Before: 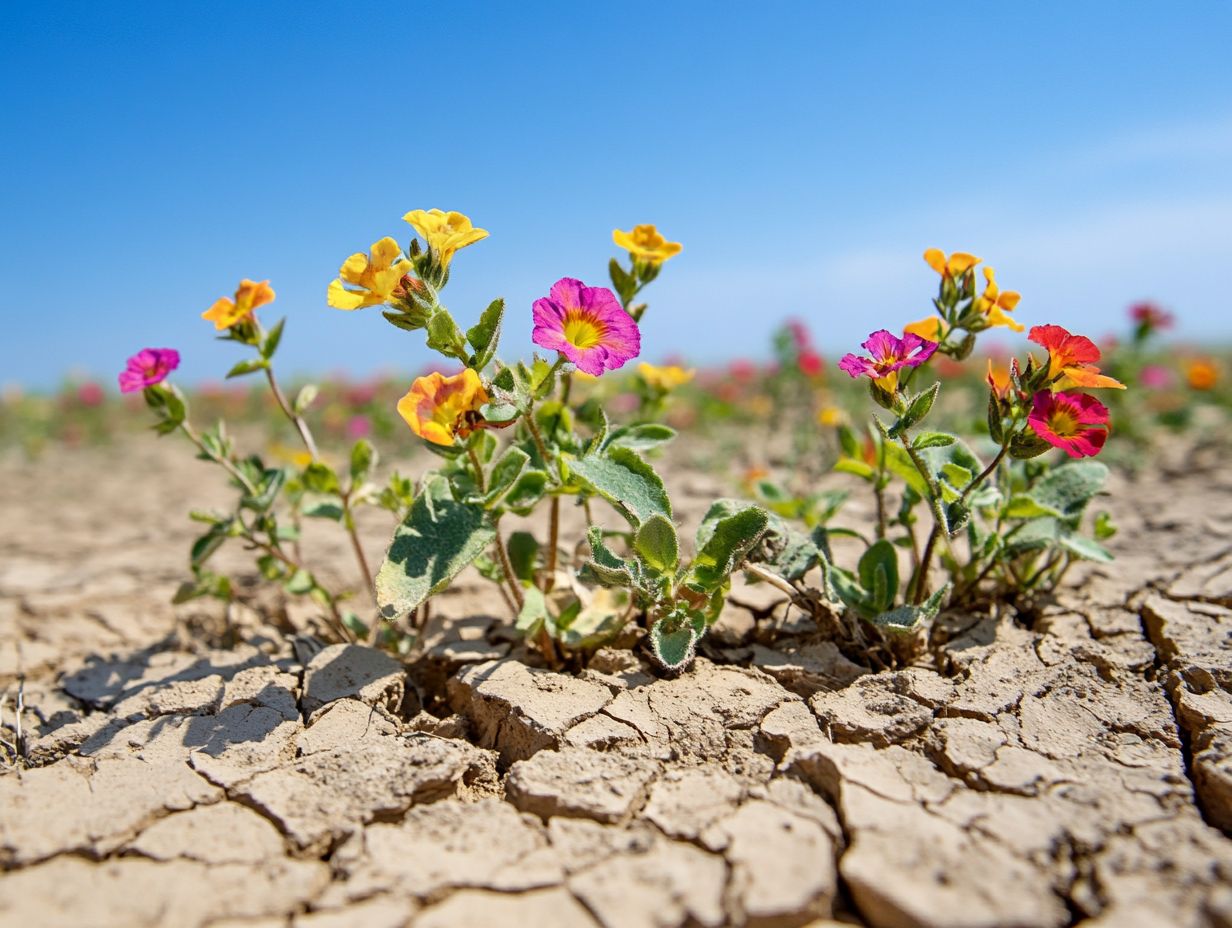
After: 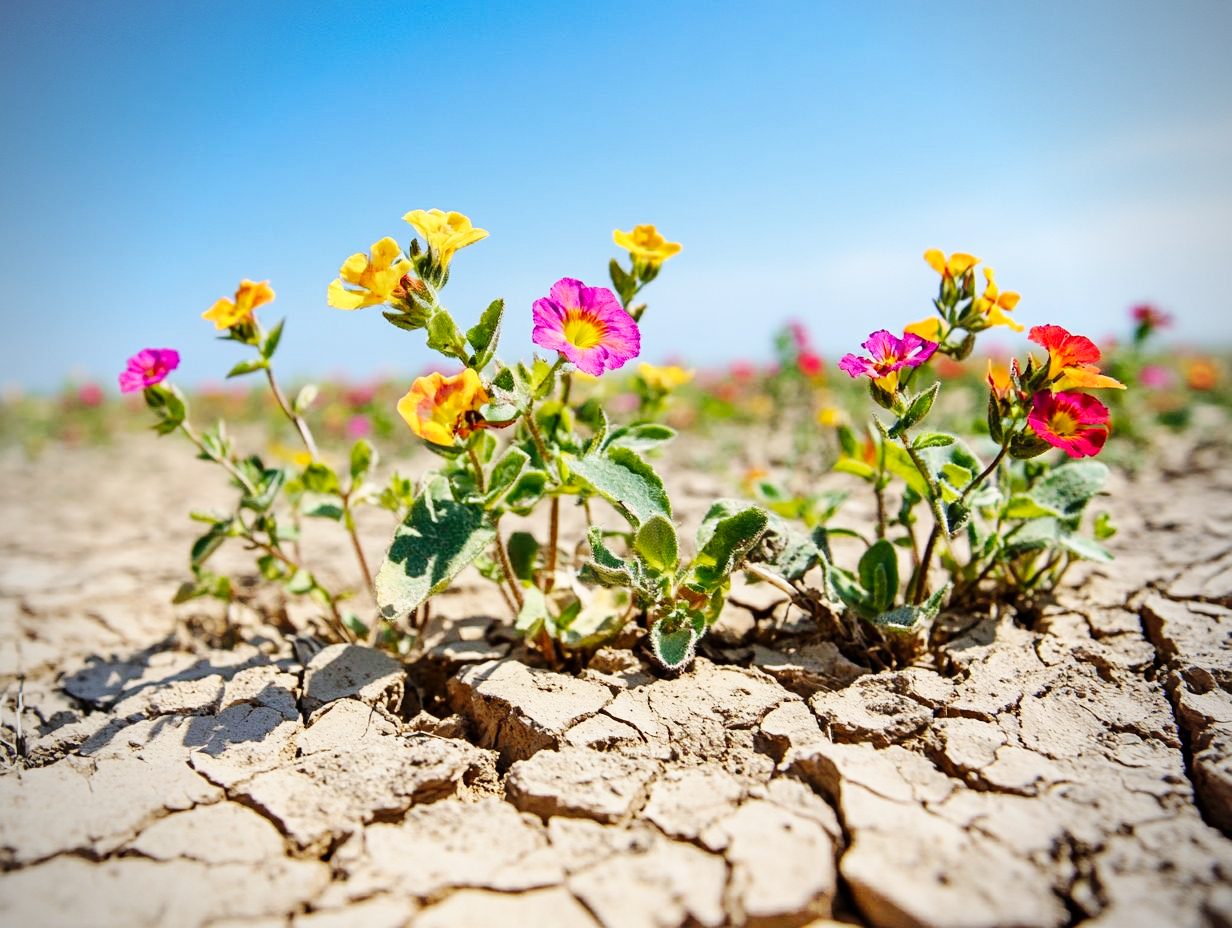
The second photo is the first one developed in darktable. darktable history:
vignetting: unbound false
base curve: curves: ch0 [(0, 0) (0.032, 0.025) (0.121, 0.166) (0.206, 0.329) (0.605, 0.79) (1, 1)], preserve colors none
